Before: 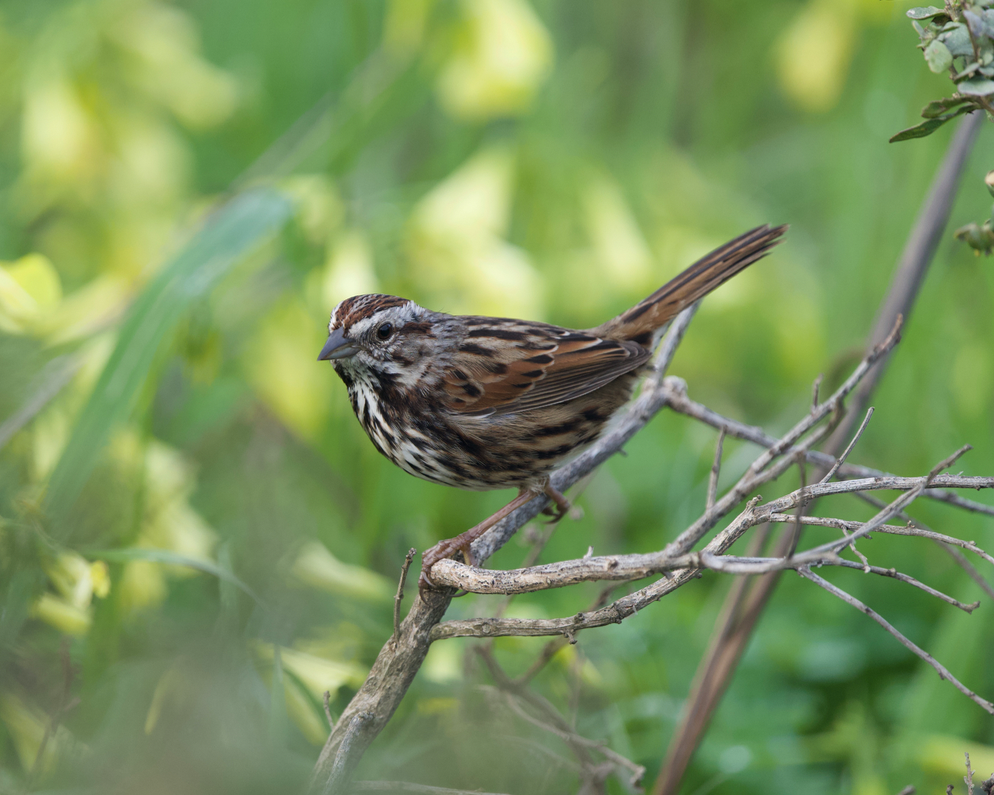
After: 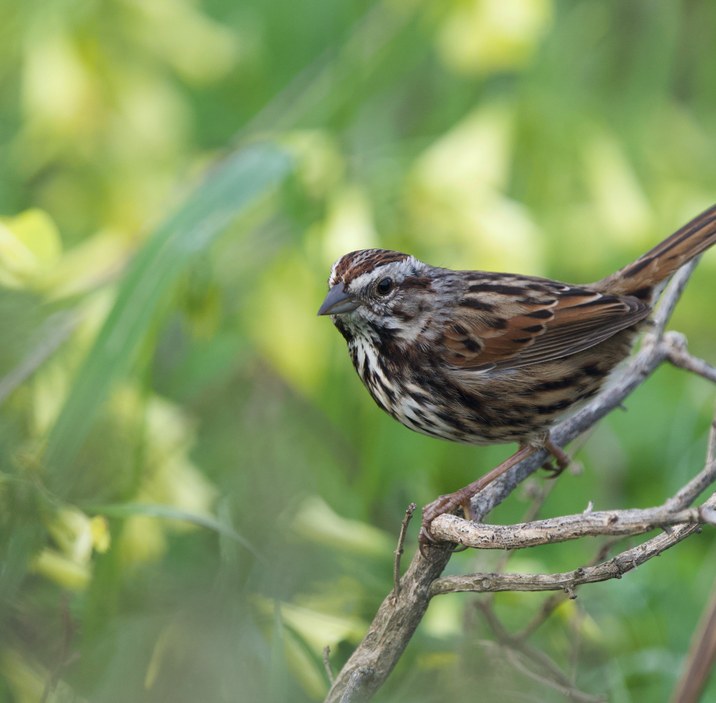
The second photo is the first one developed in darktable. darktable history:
crop: top 5.745%, right 27.884%, bottom 5.772%
